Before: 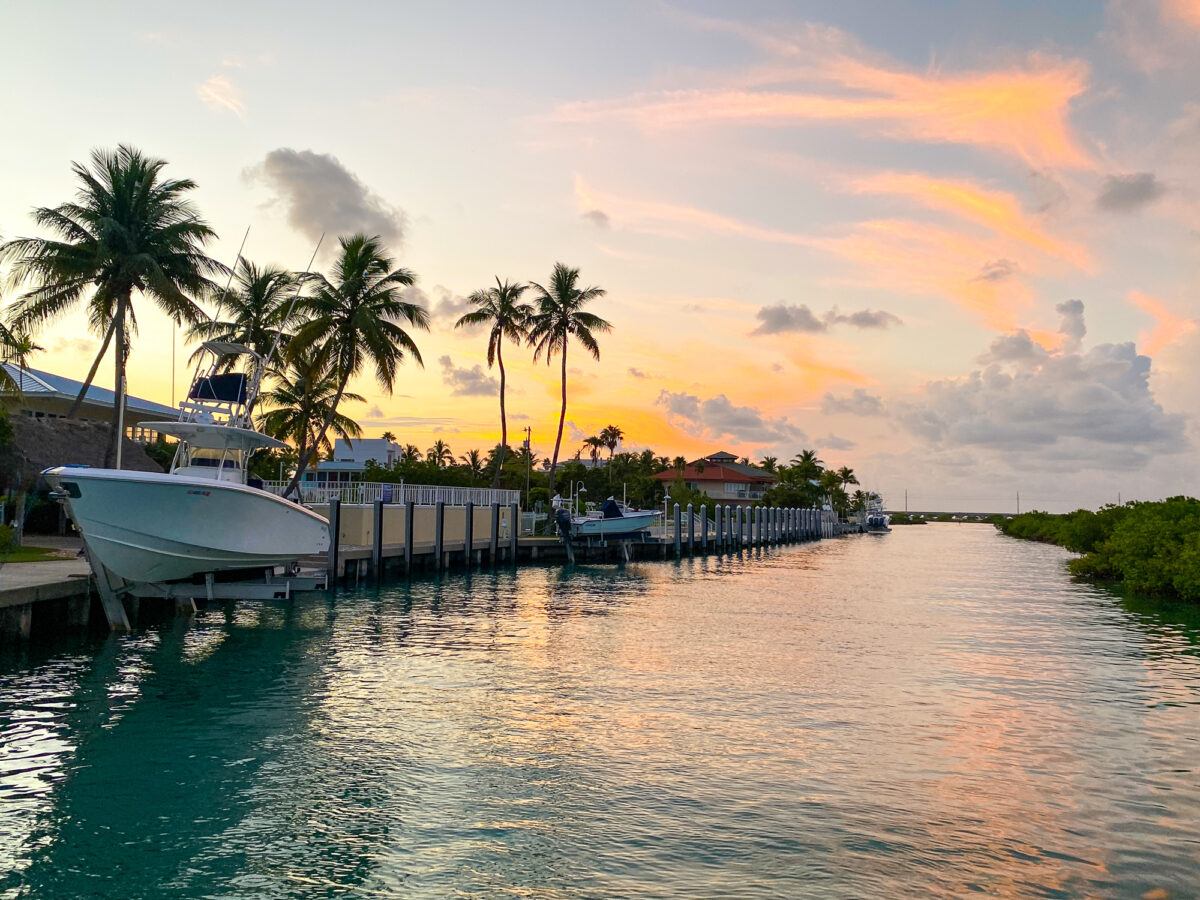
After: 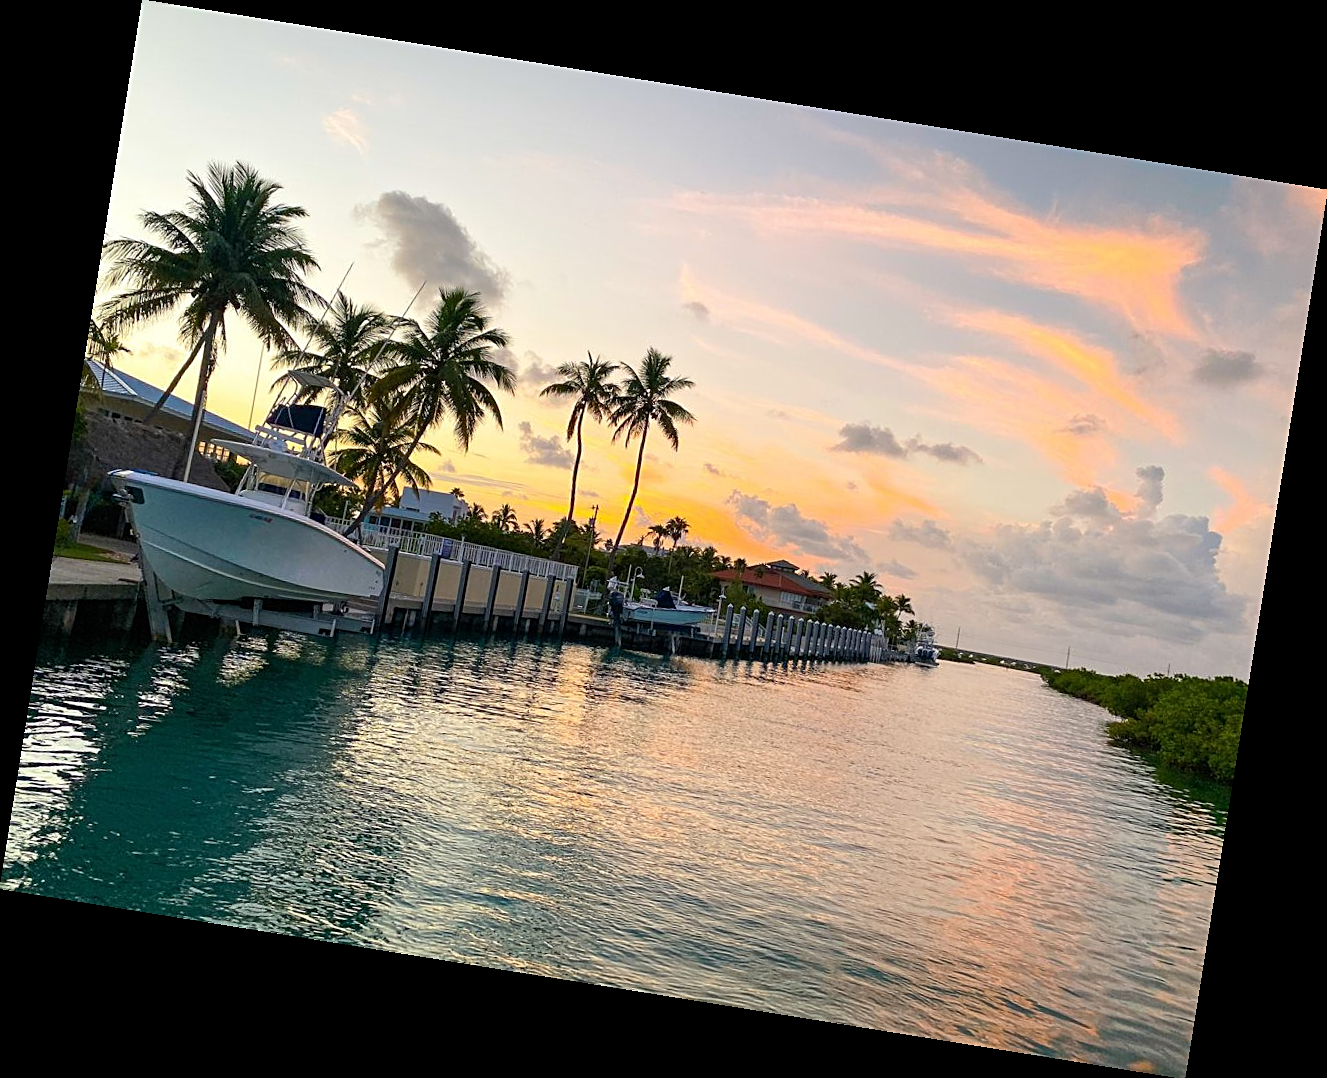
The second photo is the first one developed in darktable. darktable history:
sharpen: on, module defaults
rotate and perspective: rotation 9.12°, automatic cropping off
